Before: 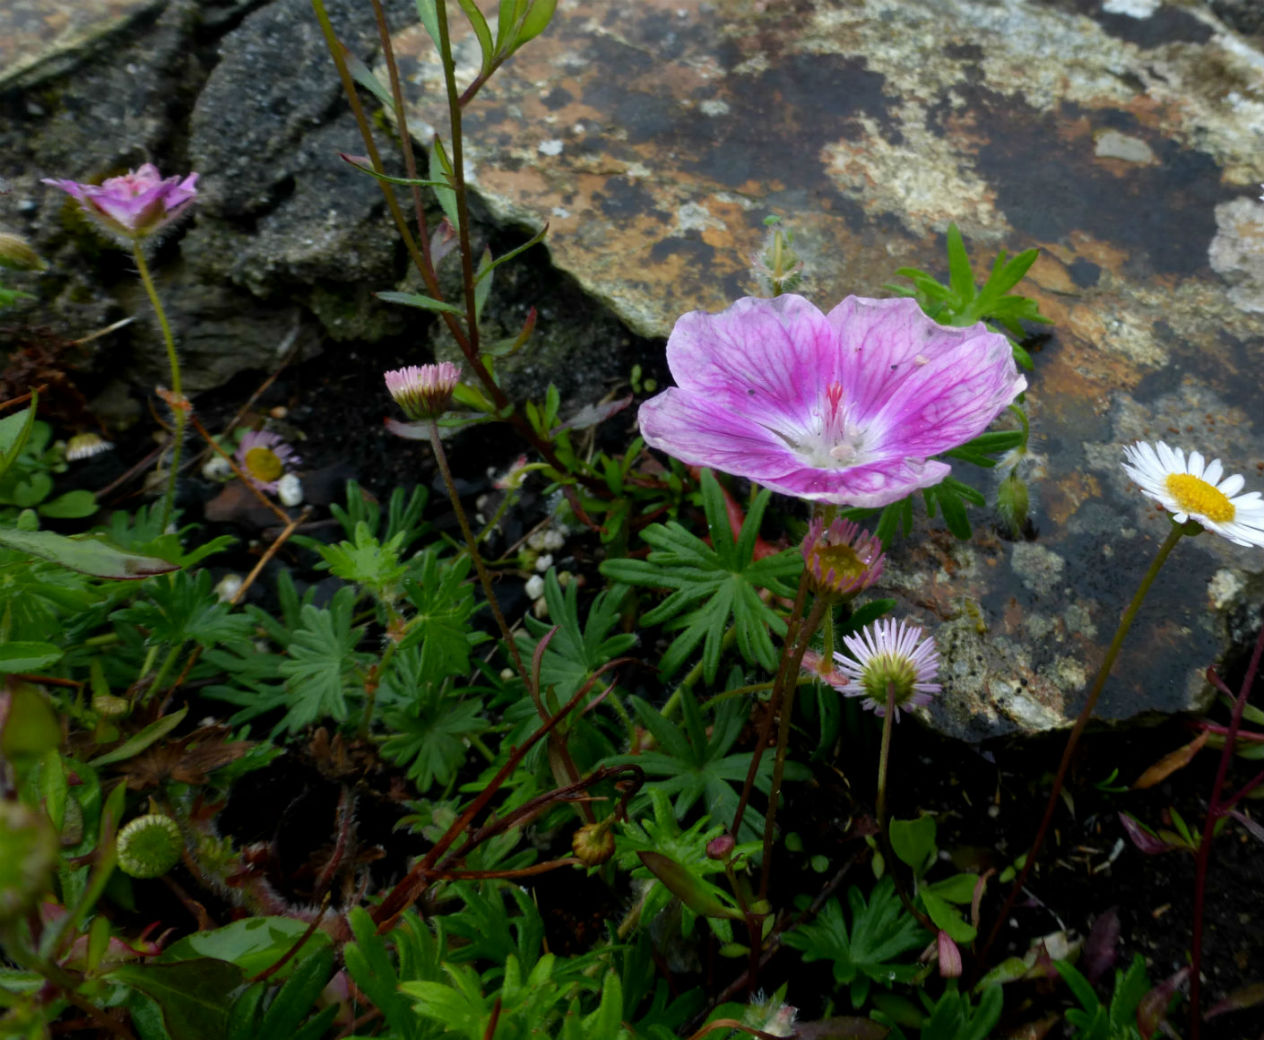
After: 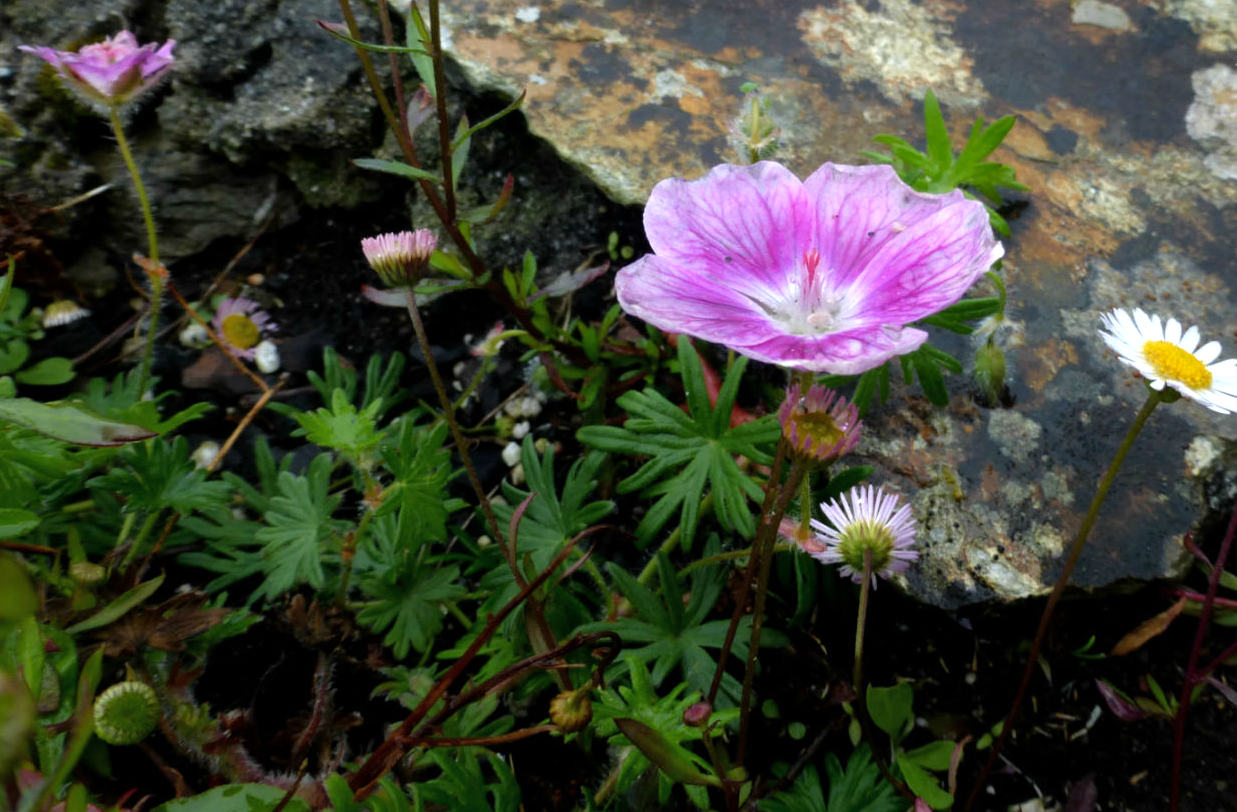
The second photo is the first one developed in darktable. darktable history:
crop and rotate: left 1.889%, top 12.821%, right 0.182%, bottom 9.098%
tone equalizer: -8 EV -0.446 EV, -7 EV -0.426 EV, -6 EV -0.296 EV, -5 EV -0.24 EV, -3 EV 0.22 EV, -2 EV 0.361 EV, -1 EV 0.414 EV, +0 EV 0.391 EV
shadows and highlights: shadows 25.63, highlights -24.62, highlights color adjustment 49.81%
